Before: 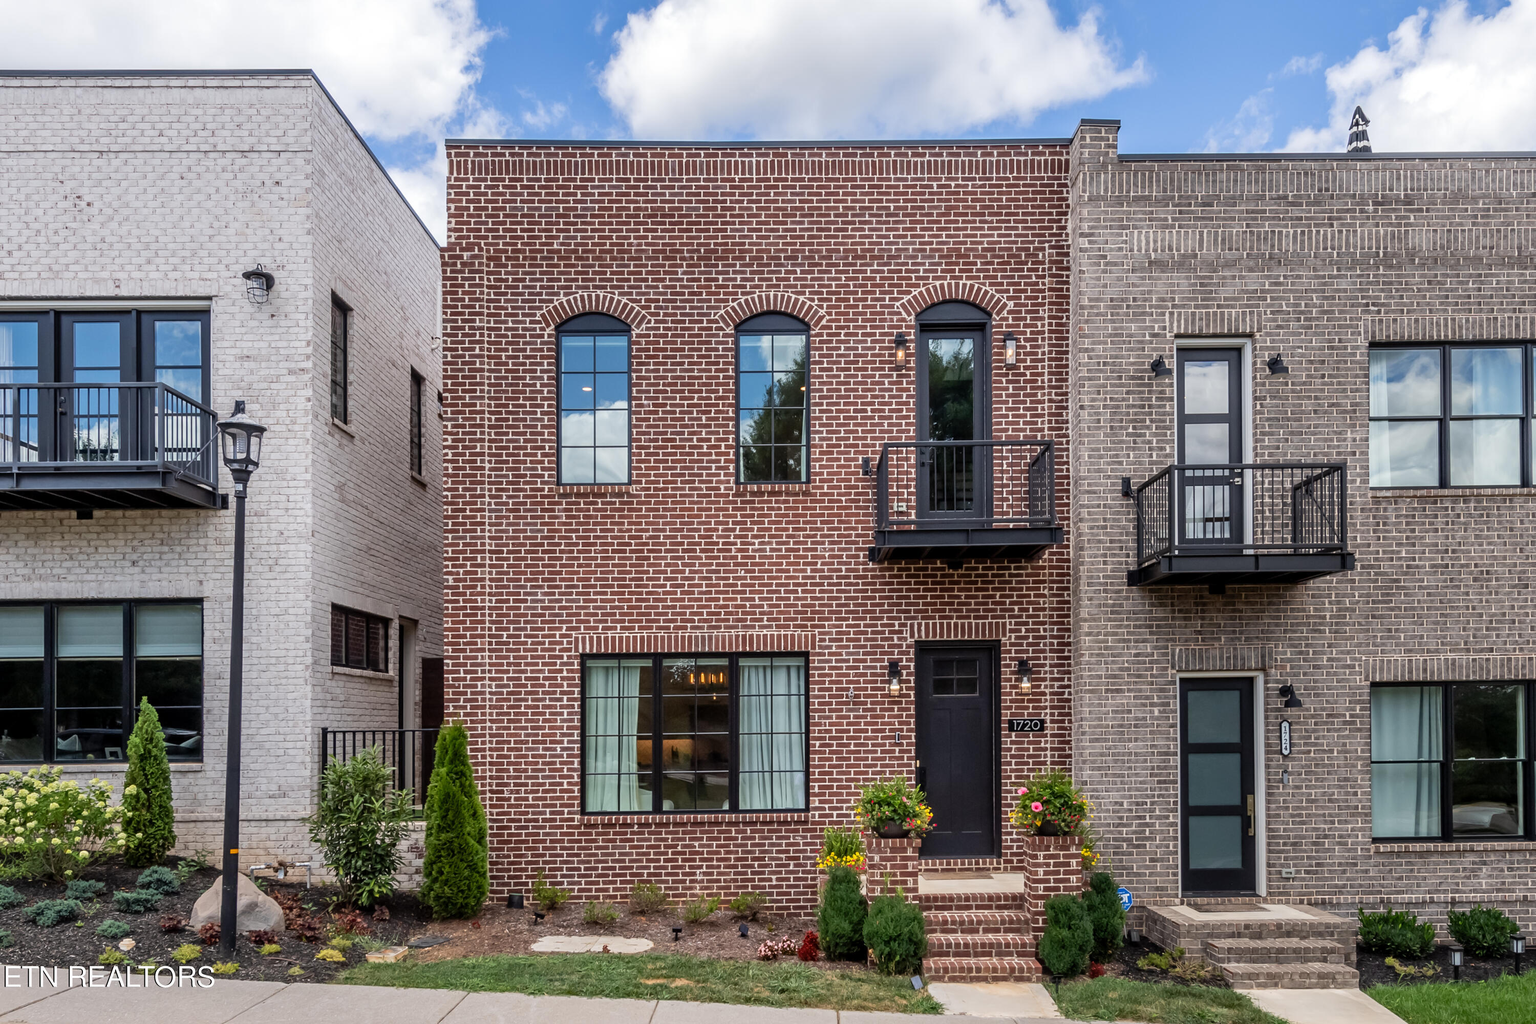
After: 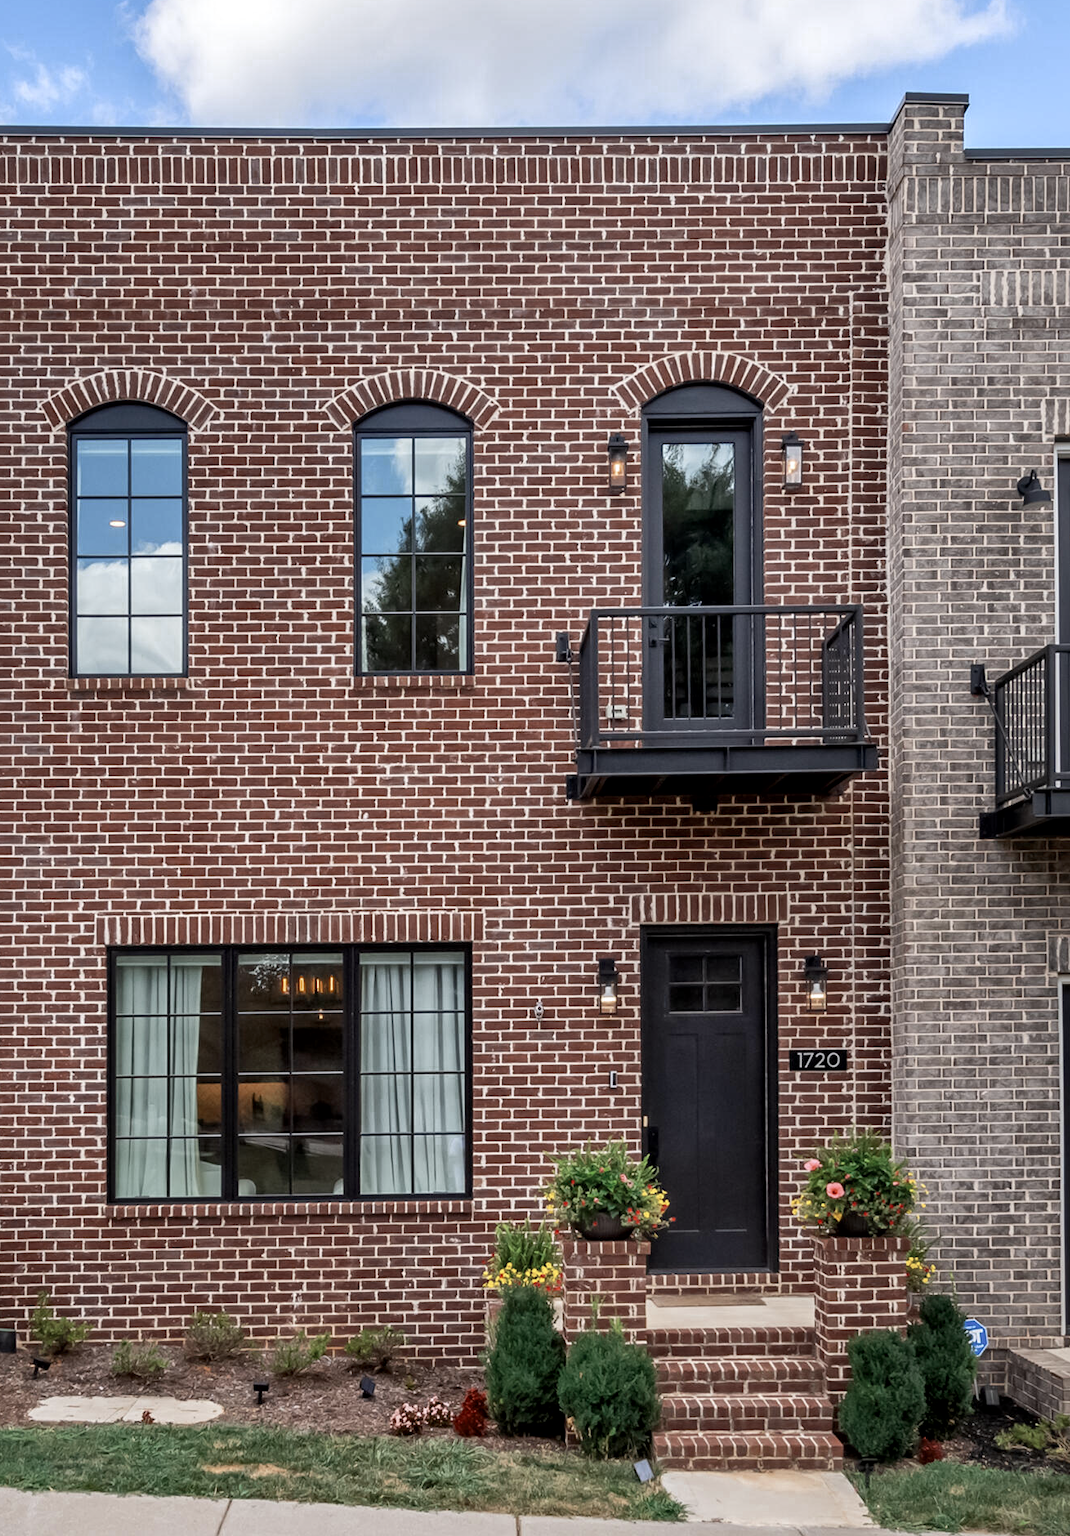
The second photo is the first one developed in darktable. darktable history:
crop: left 33.439%, top 5.974%, right 22.876%
local contrast: mode bilateral grid, contrast 20, coarseness 51, detail 132%, midtone range 0.2
color zones: curves: ch0 [(0, 0.5) (0.125, 0.4) (0.25, 0.5) (0.375, 0.4) (0.5, 0.4) (0.625, 0.6) (0.75, 0.6) (0.875, 0.5)]; ch1 [(0, 0.35) (0.125, 0.45) (0.25, 0.35) (0.375, 0.35) (0.5, 0.35) (0.625, 0.35) (0.75, 0.45) (0.875, 0.35)]; ch2 [(0, 0.6) (0.125, 0.5) (0.25, 0.5) (0.375, 0.6) (0.5, 0.6) (0.625, 0.5) (0.75, 0.5) (0.875, 0.5)]
